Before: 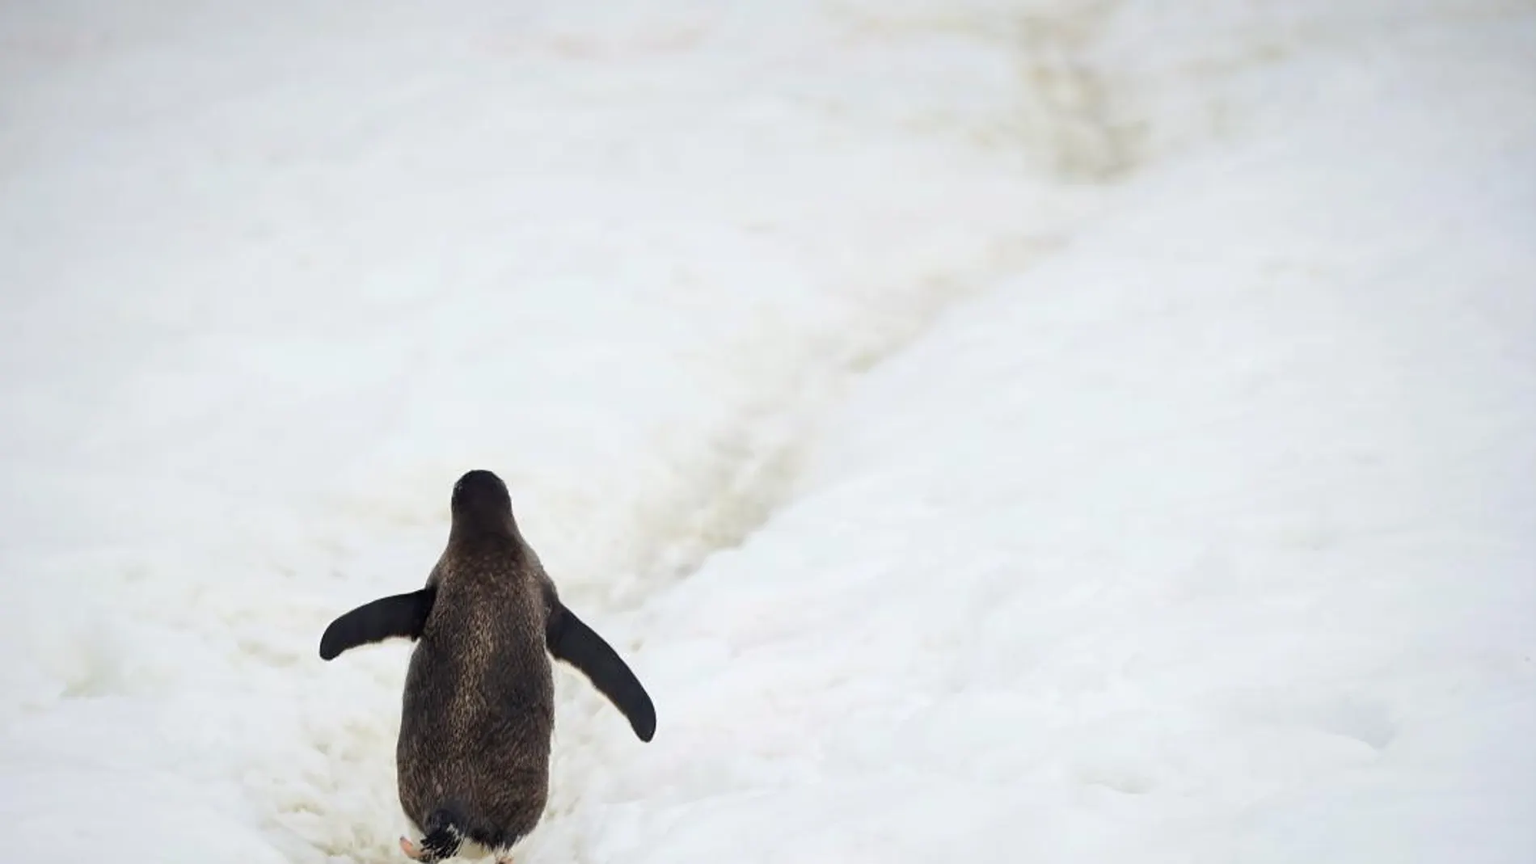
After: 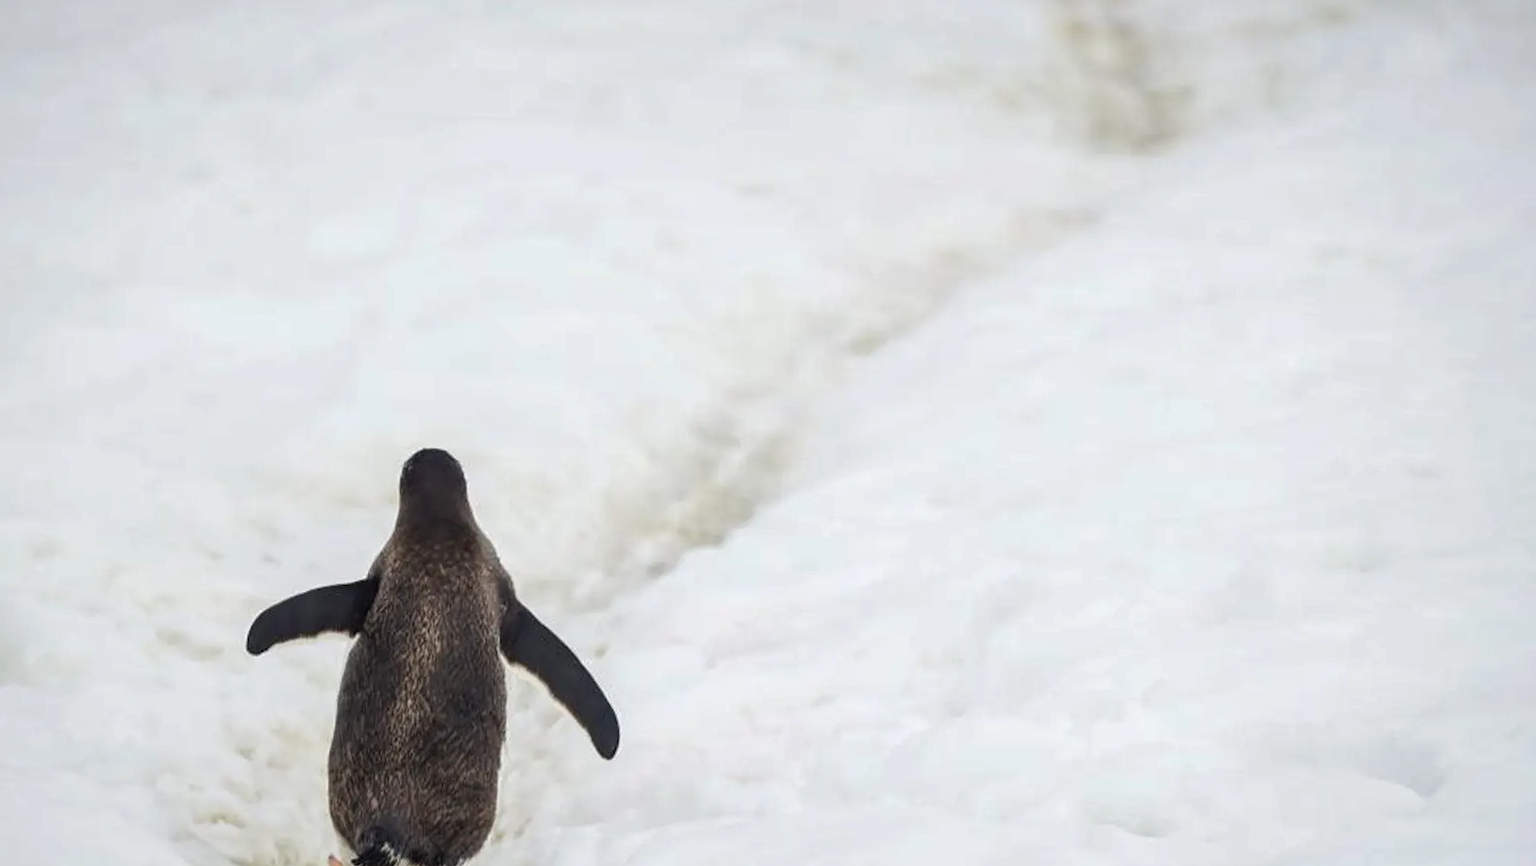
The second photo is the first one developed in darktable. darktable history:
local contrast: on, module defaults
crop and rotate: angle -2.1°, left 3.142%, top 4.04%, right 1.601%, bottom 0.458%
shadows and highlights: shadows 75.74, highlights -24.99, soften with gaussian
